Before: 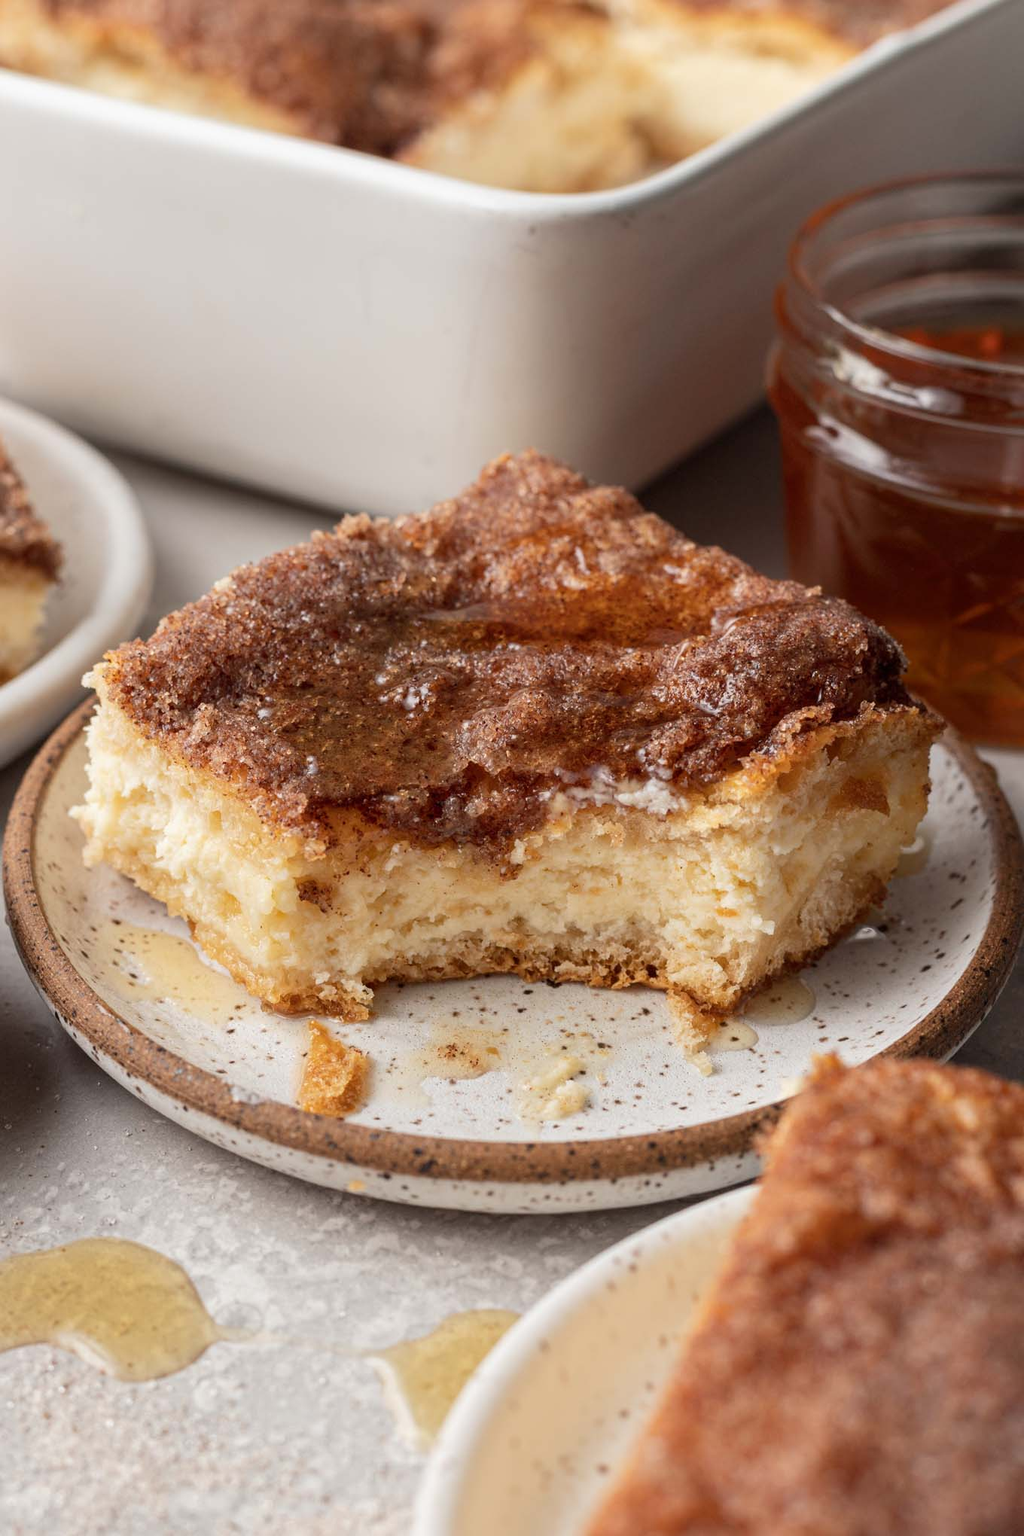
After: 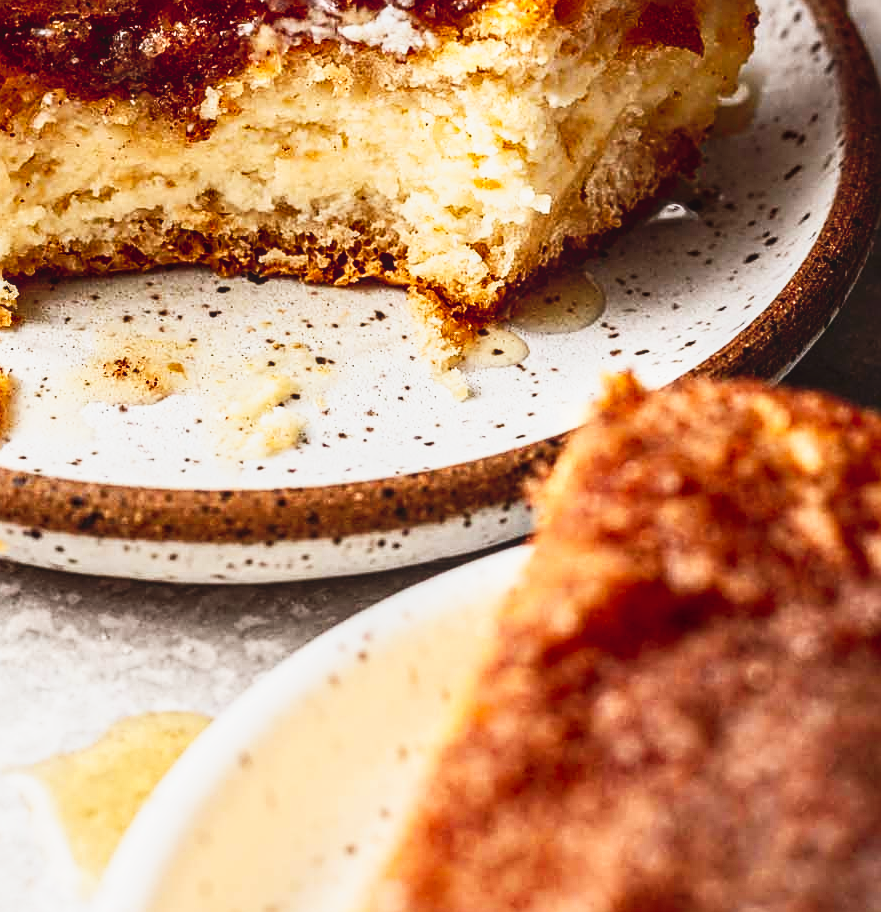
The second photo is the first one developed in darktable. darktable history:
shadows and highlights: shadows 43.16, highlights 8.12
sharpen: on, module defaults
crop and rotate: left 35.192%, top 50.412%, bottom 4.846%
exposure: black level correction 0.007, exposure 0.103 EV, compensate highlight preservation false
tone curve: curves: ch0 [(0, 0.039) (0.104, 0.094) (0.285, 0.301) (0.673, 0.796) (0.845, 0.932) (0.994, 0.971)]; ch1 [(0, 0) (0.356, 0.385) (0.424, 0.405) (0.498, 0.502) (0.586, 0.57) (0.657, 0.642) (1, 1)]; ch2 [(0, 0) (0.424, 0.438) (0.46, 0.453) (0.515, 0.505) (0.557, 0.57) (0.612, 0.583) (0.722, 0.67) (1, 1)], preserve colors none
contrast brightness saturation: contrast 0.206, brightness -0.107, saturation 0.211
local contrast: on, module defaults
